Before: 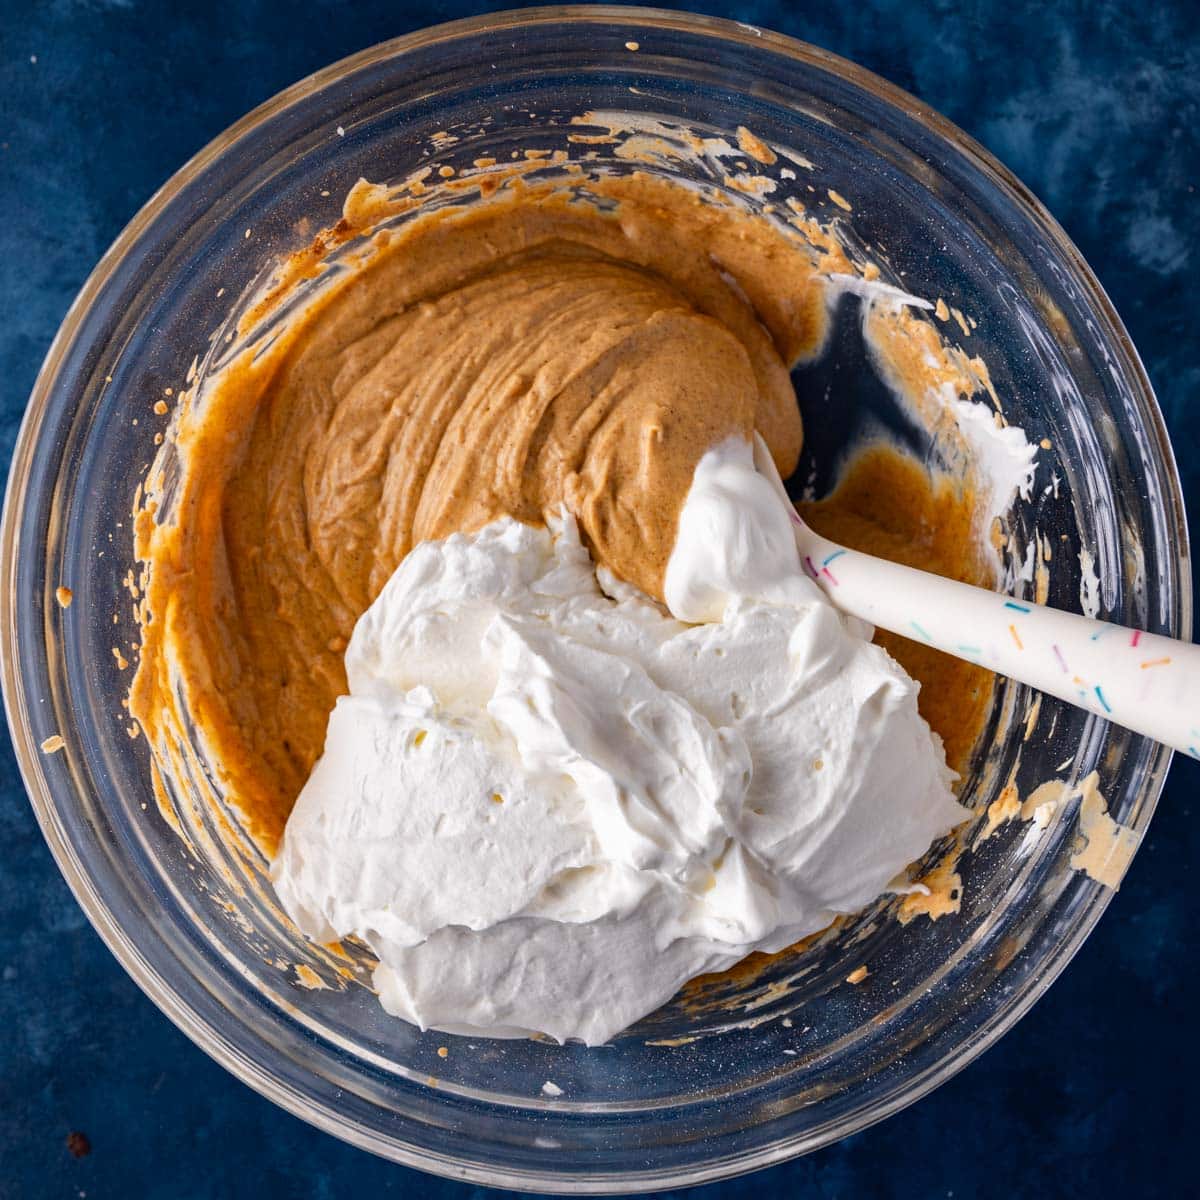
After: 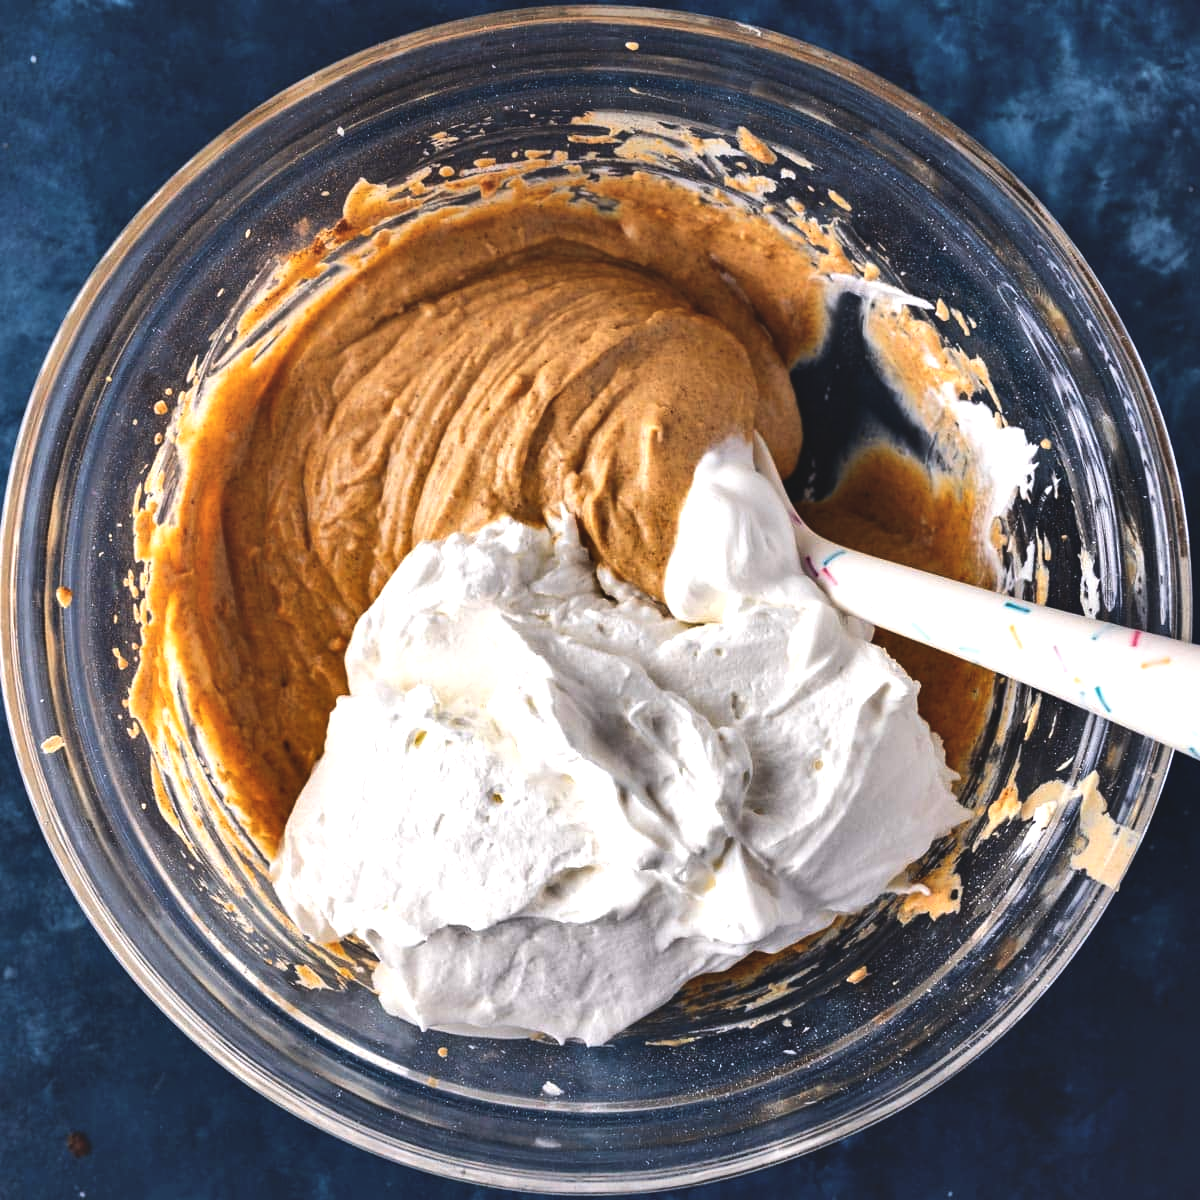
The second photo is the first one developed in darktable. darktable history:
exposure: black level correction -0.015, exposure -0.137 EV, compensate highlight preservation false
shadows and highlights: highlights color adjustment 0.85%, low approximation 0.01, soften with gaussian
tone equalizer: -8 EV -0.711 EV, -7 EV -0.715 EV, -6 EV -0.639 EV, -5 EV -0.405 EV, -3 EV 0.366 EV, -2 EV 0.6 EV, -1 EV 0.692 EV, +0 EV 0.779 EV, edges refinement/feathering 500, mask exposure compensation -1.57 EV, preserve details no
